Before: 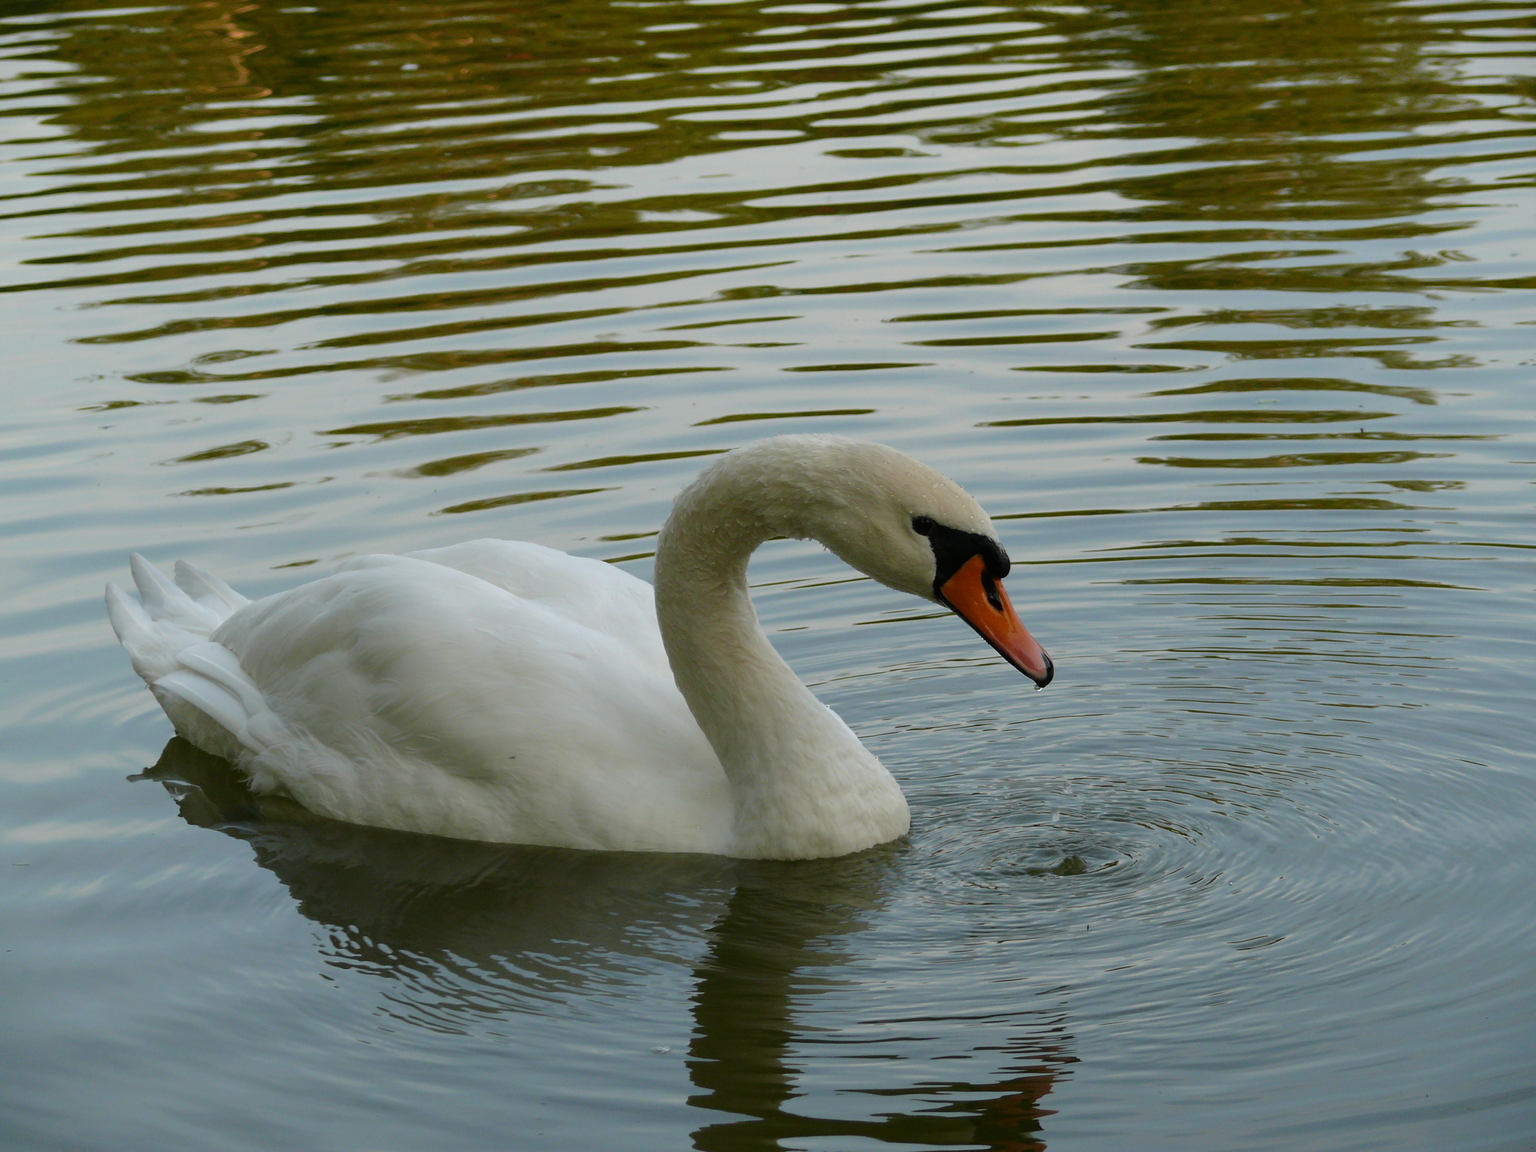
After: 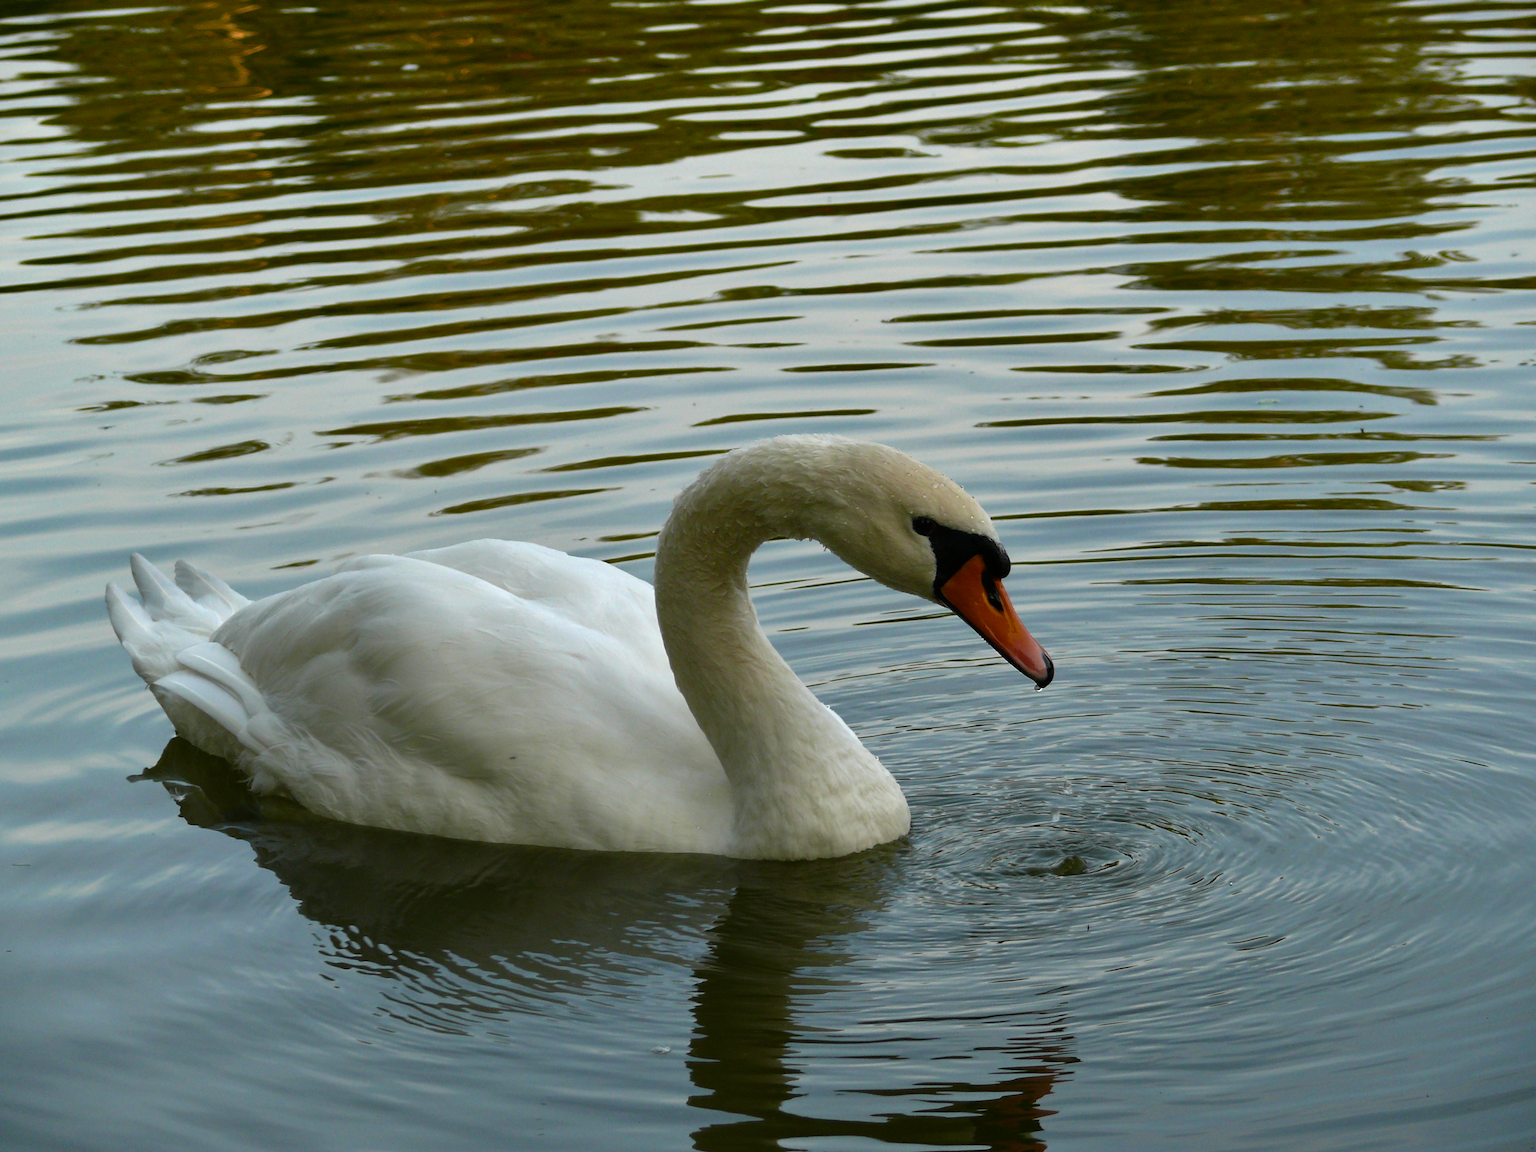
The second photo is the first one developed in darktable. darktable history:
color balance rgb: perceptual saturation grading › global saturation 30.086%, perceptual brilliance grading › highlights 14.552%, perceptual brilliance grading › mid-tones -6.537%, perceptual brilliance grading › shadows -27.127%
sharpen: radius 2.886, amount 0.879, threshold 47.39
shadows and highlights: shadows 25.35, highlights -48.17, soften with gaussian
